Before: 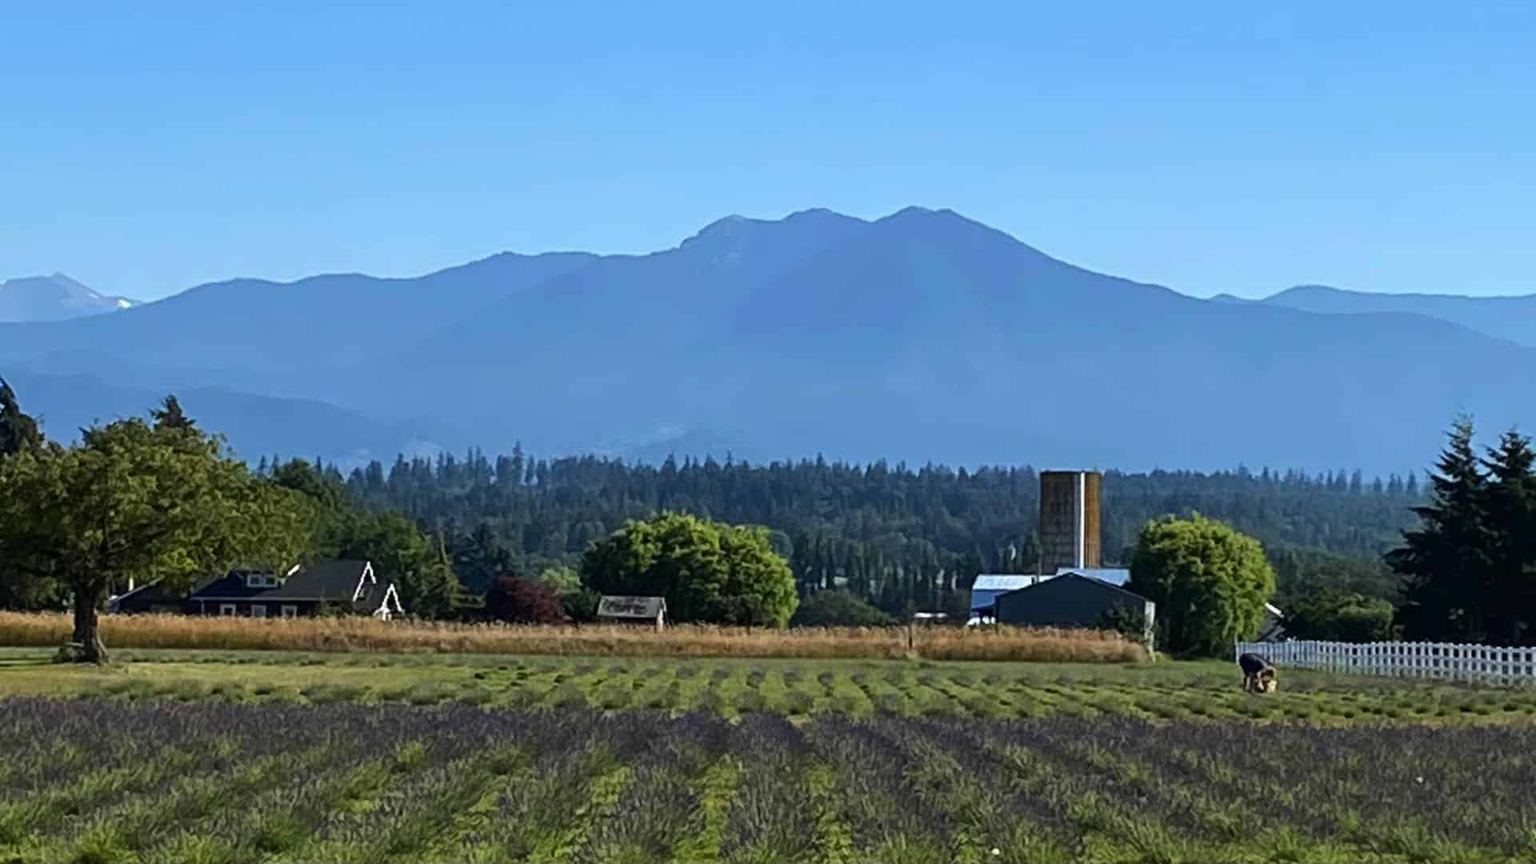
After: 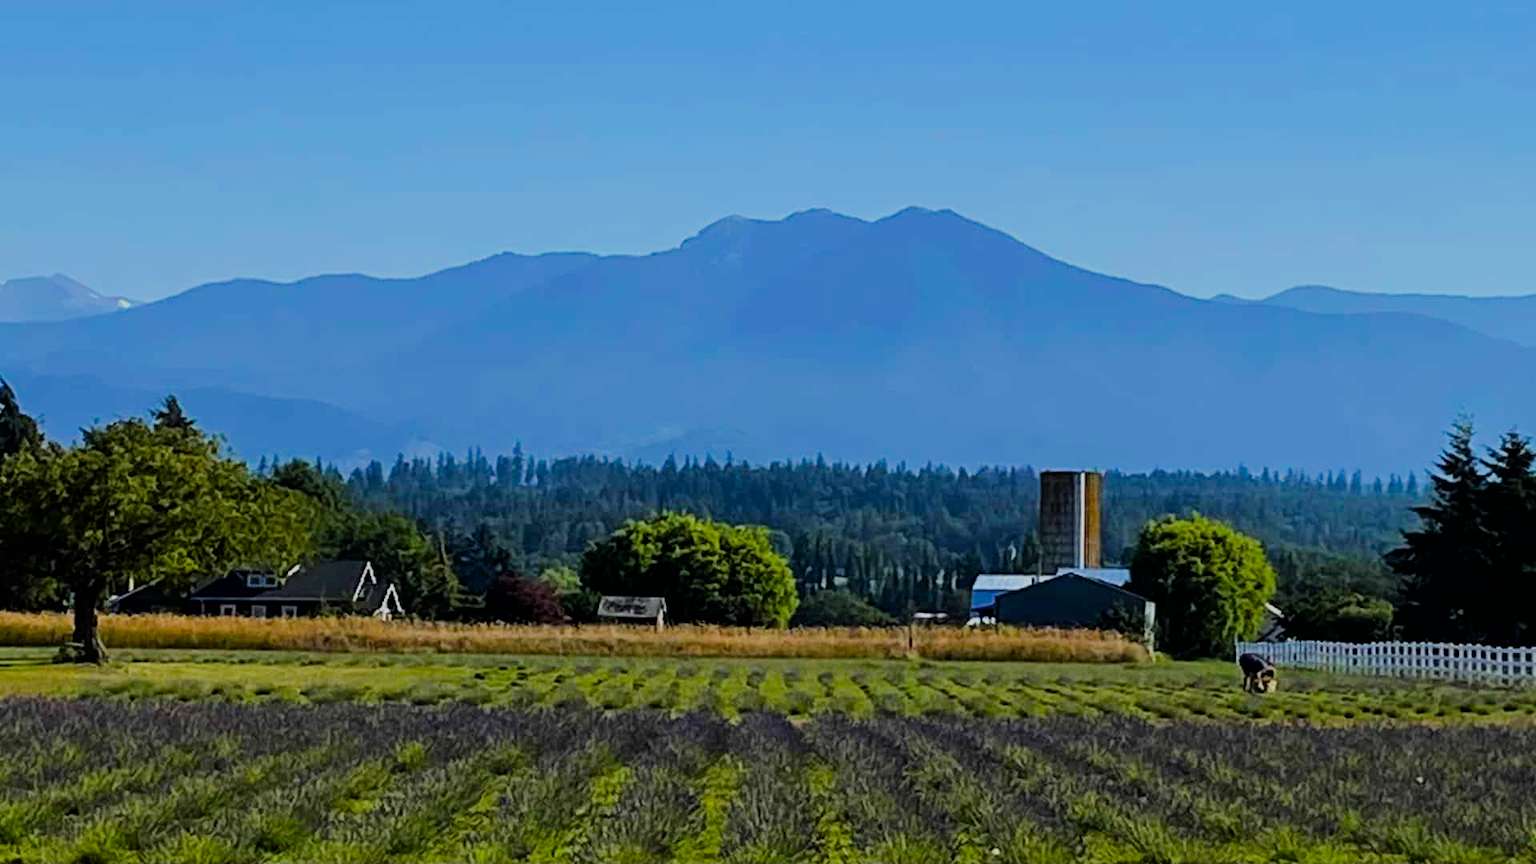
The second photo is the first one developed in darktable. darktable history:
filmic rgb: black relative exposure -6.98 EV, white relative exposure 5.63 EV, hardness 2.86
color balance rgb: linear chroma grading › global chroma 15%, perceptual saturation grading › global saturation 30%
